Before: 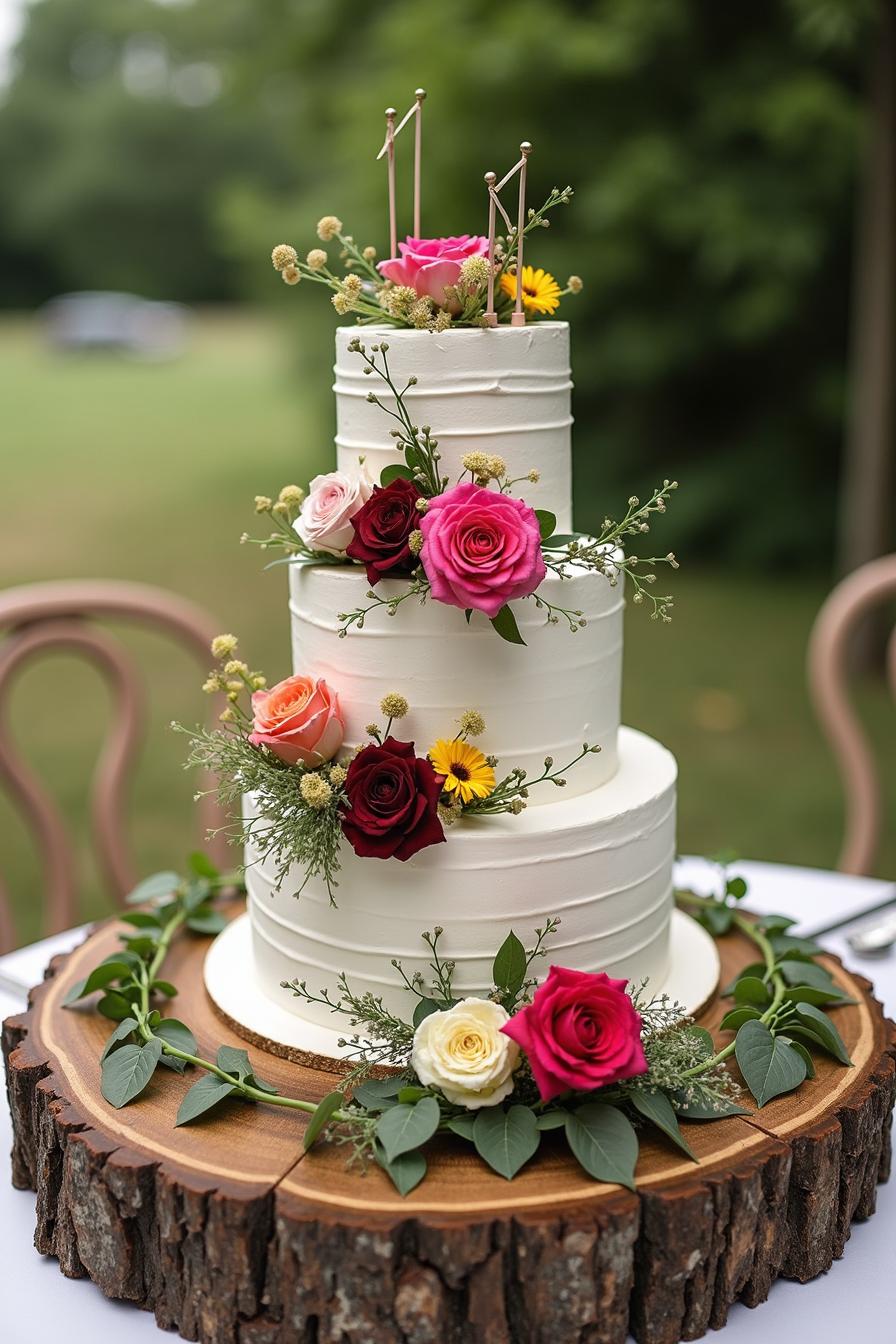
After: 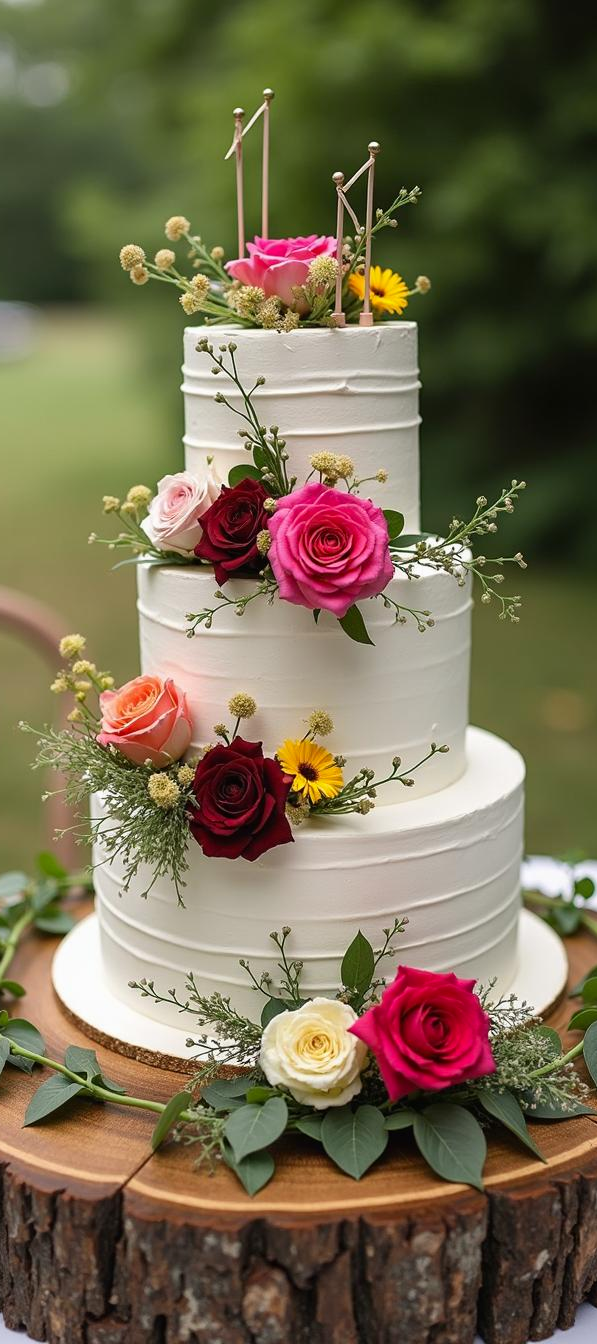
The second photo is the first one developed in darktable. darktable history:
crop: left 17.027%, right 16.309%
contrast brightness saturation: contrast -0.012, brightness -0.009, saturation 0.036
